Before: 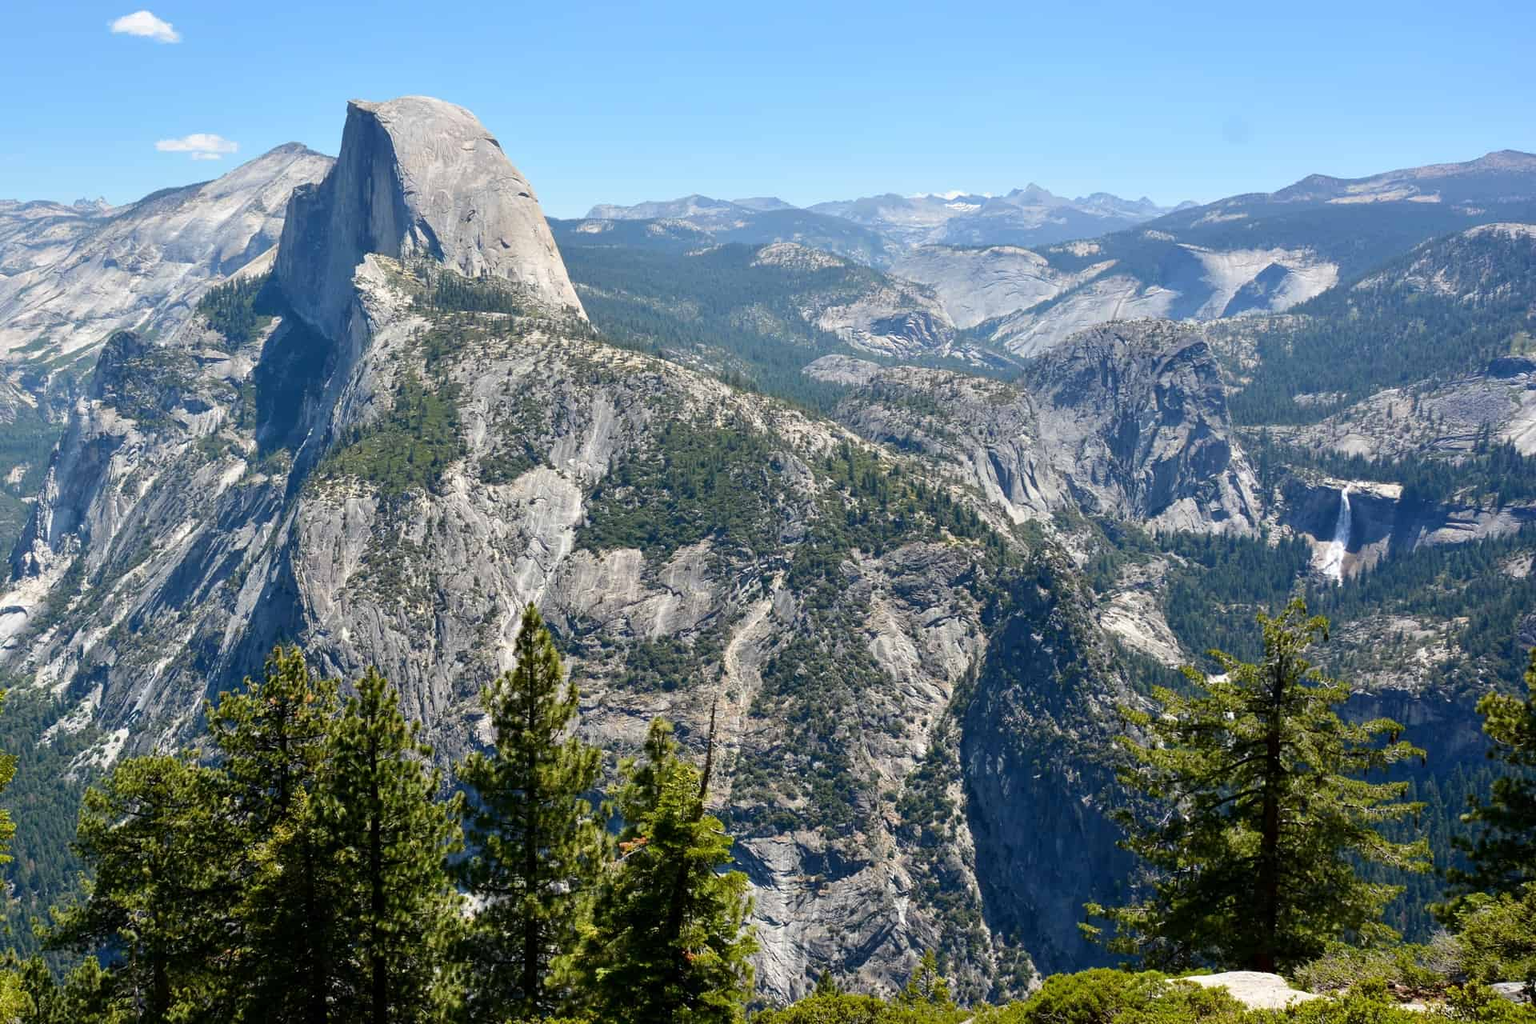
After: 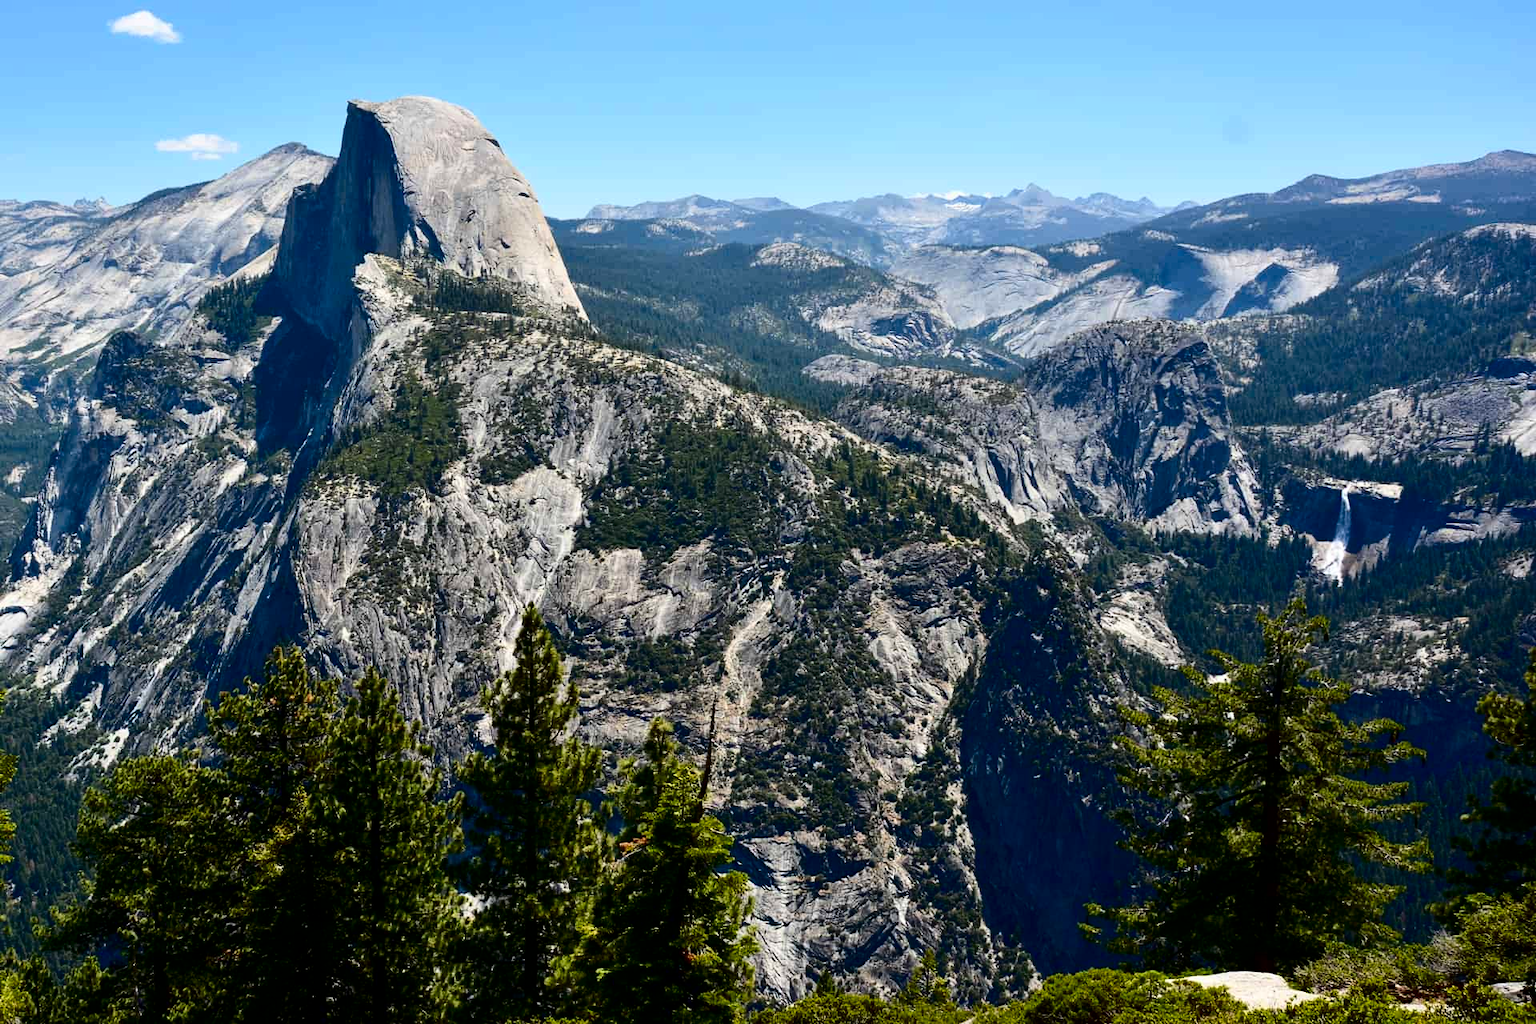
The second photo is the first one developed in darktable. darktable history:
contrast brightness saturation: contrast 0.235, brightness -0.236, saturation 0.143
